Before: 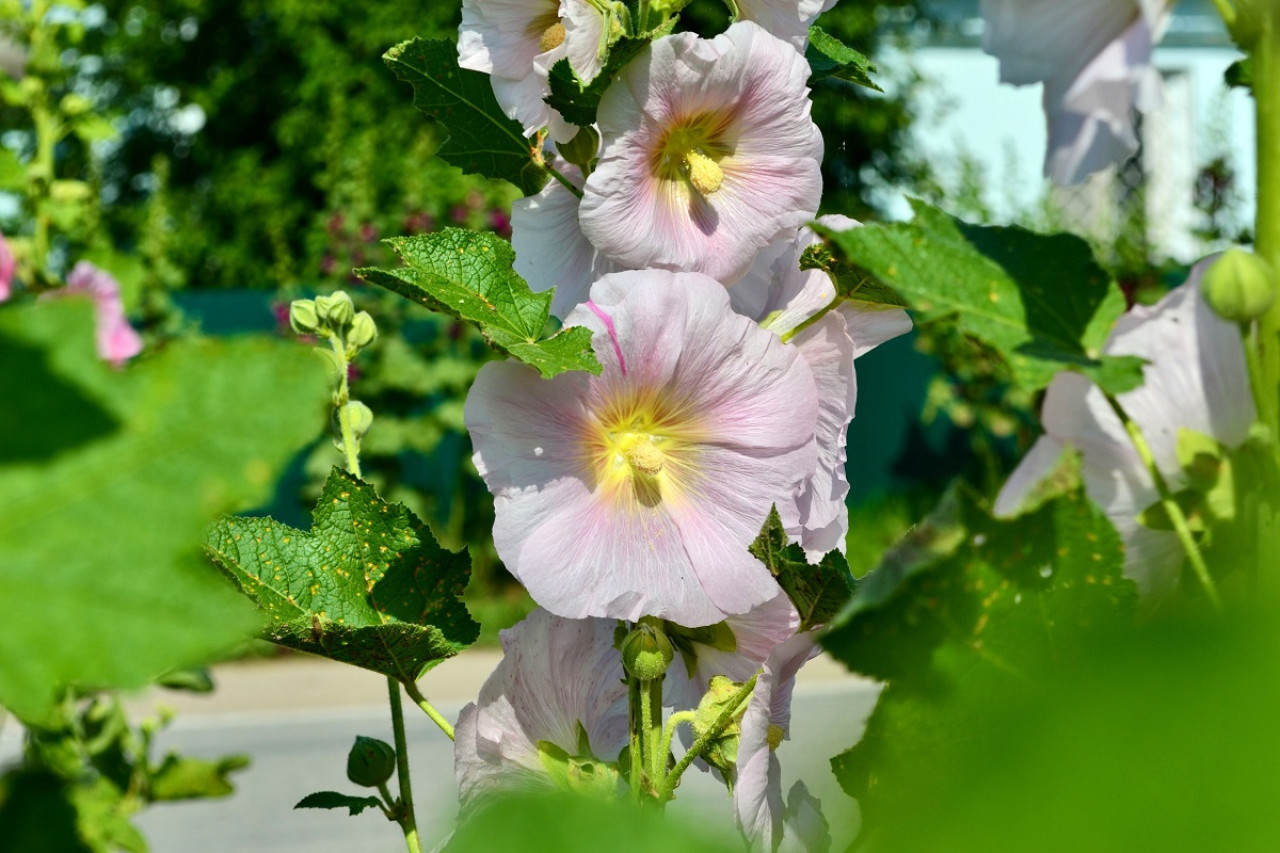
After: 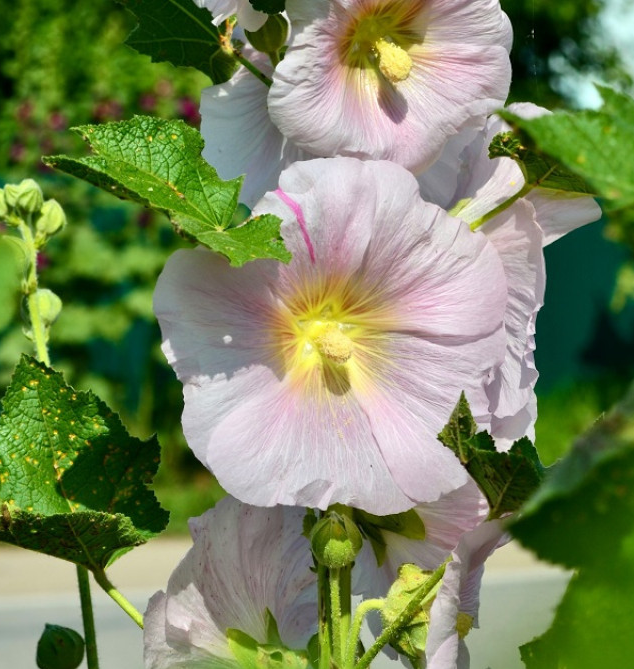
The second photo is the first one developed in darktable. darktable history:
crop and rotate: angle 0.013°, left 24.334%, top 13.174%, right 26.093%, bottom 8.314%
